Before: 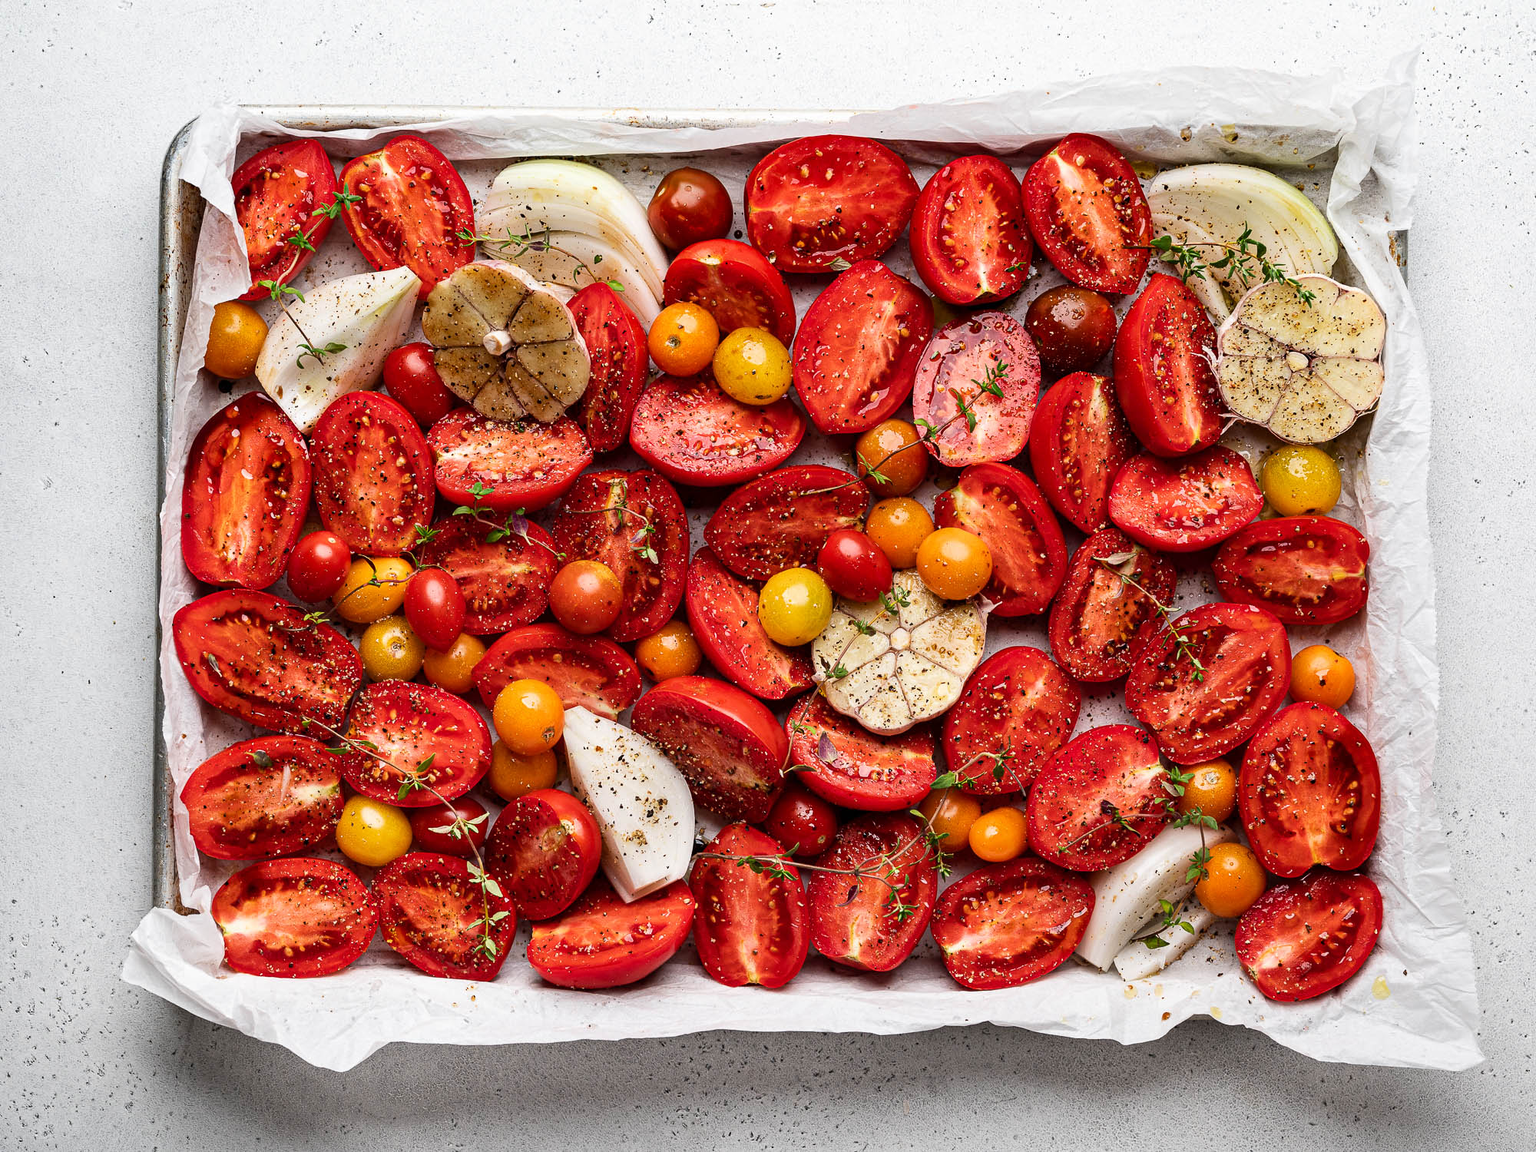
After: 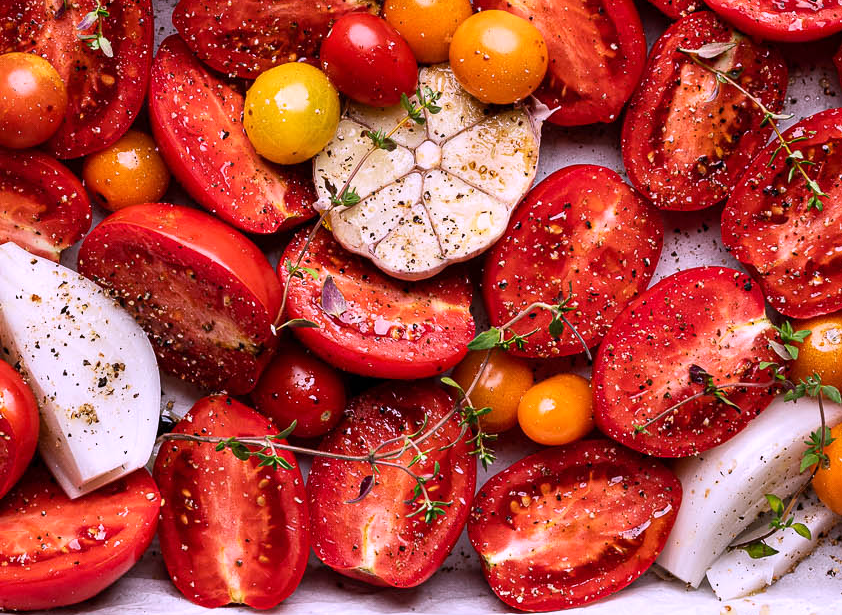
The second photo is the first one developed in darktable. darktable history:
white balance: red 1.042, blue 1.17
crop: left 37.221%, top 45.169%, right 20.63%, bottom 13.777%
tone equalizer: -8 EV -0.55 EV
